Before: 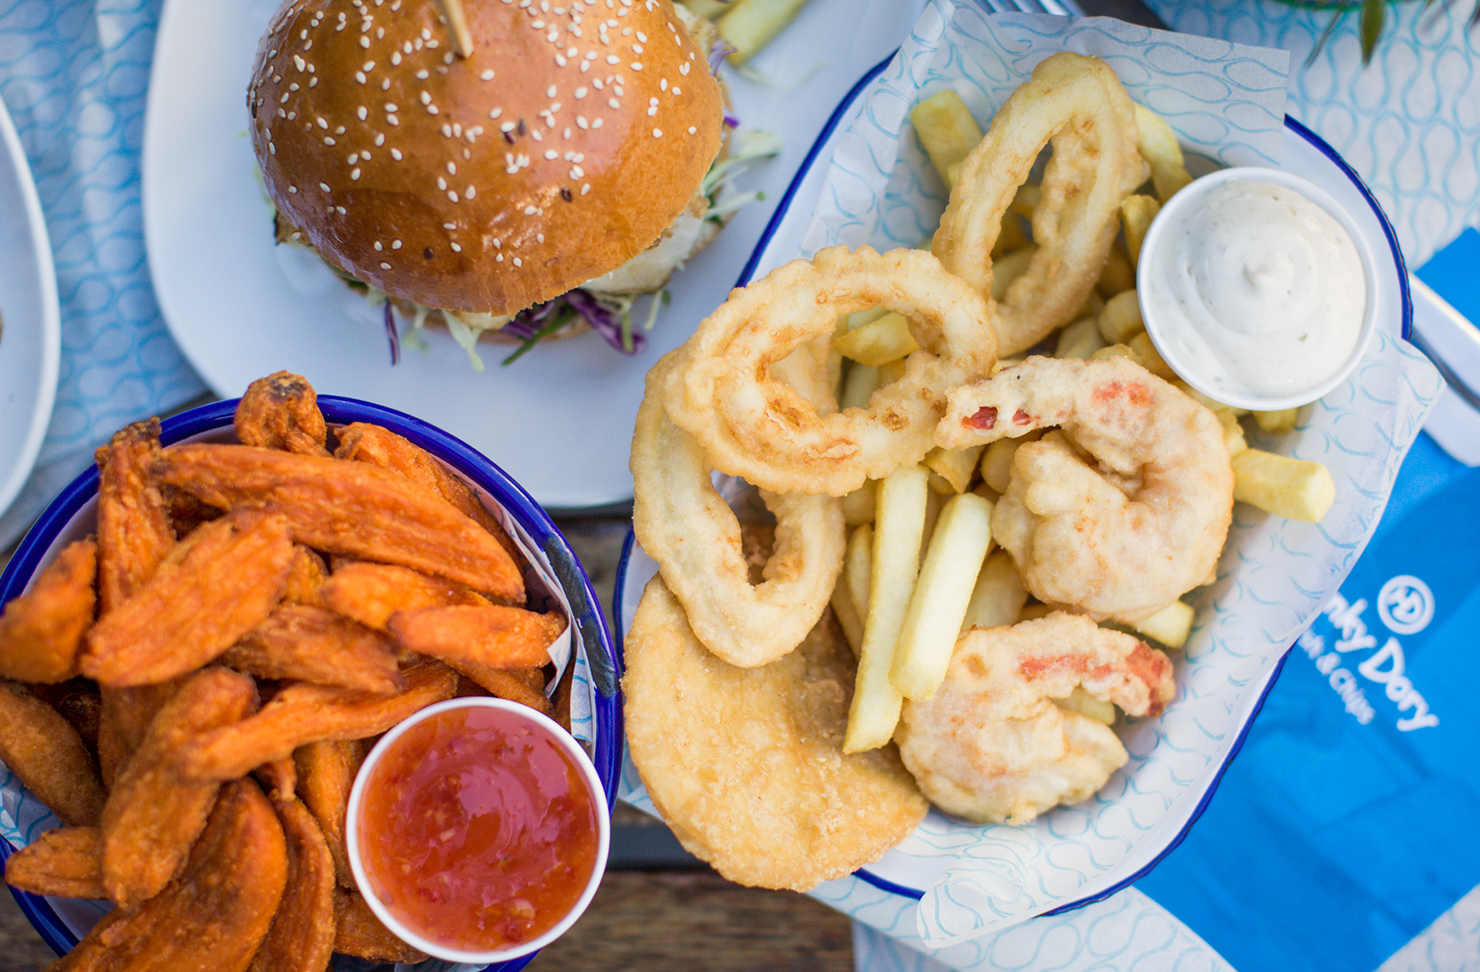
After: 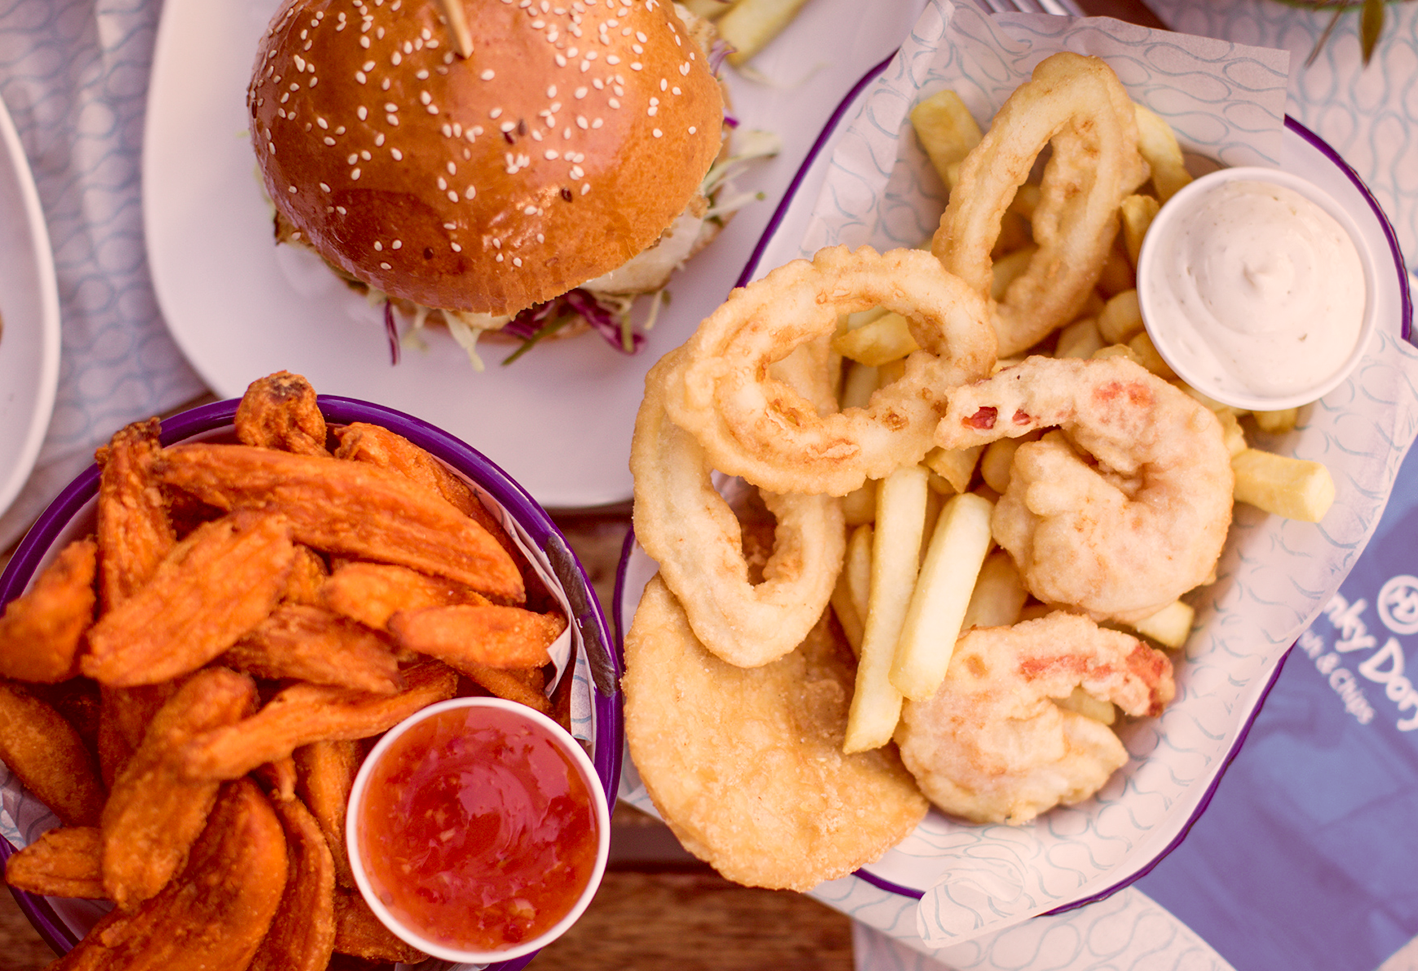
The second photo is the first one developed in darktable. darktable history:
crop: right 4.126%, bottom 0.031%
color correction: highlights a* 9.03, highlights b* 8.71, shadows a* 40, shadows b* 40, saturation 0.8
